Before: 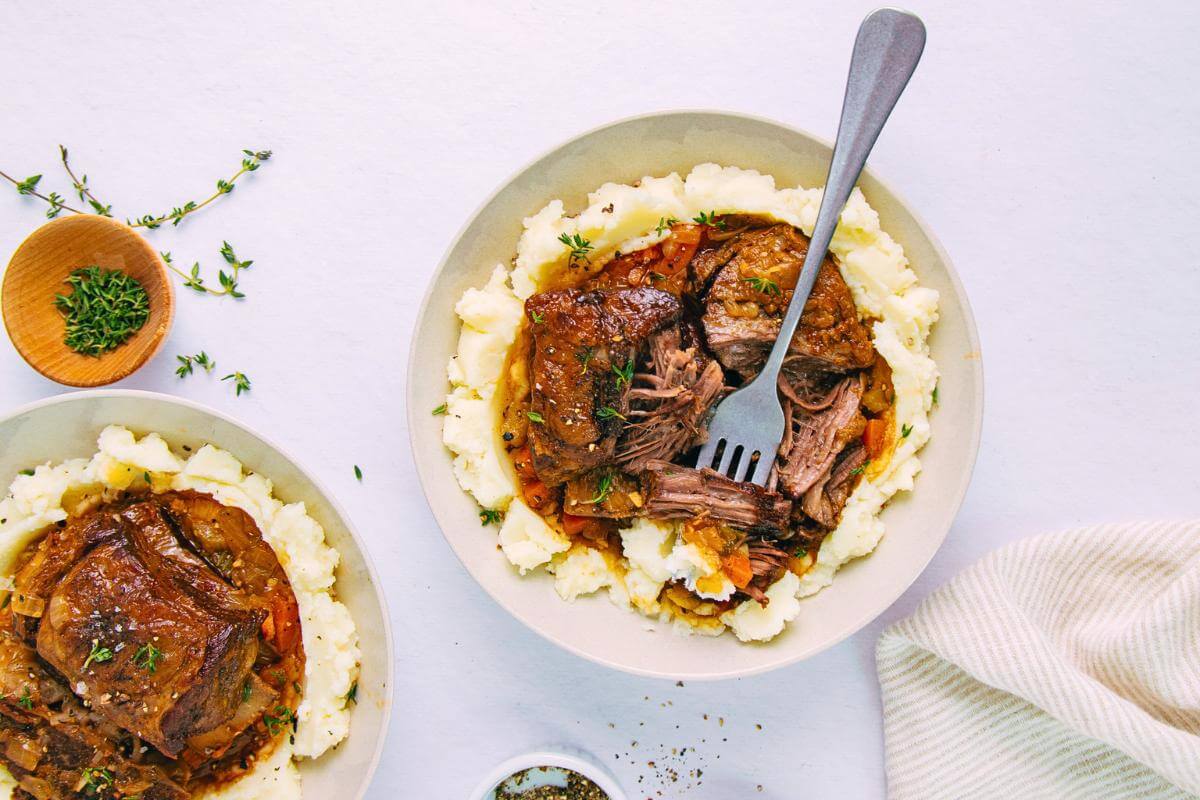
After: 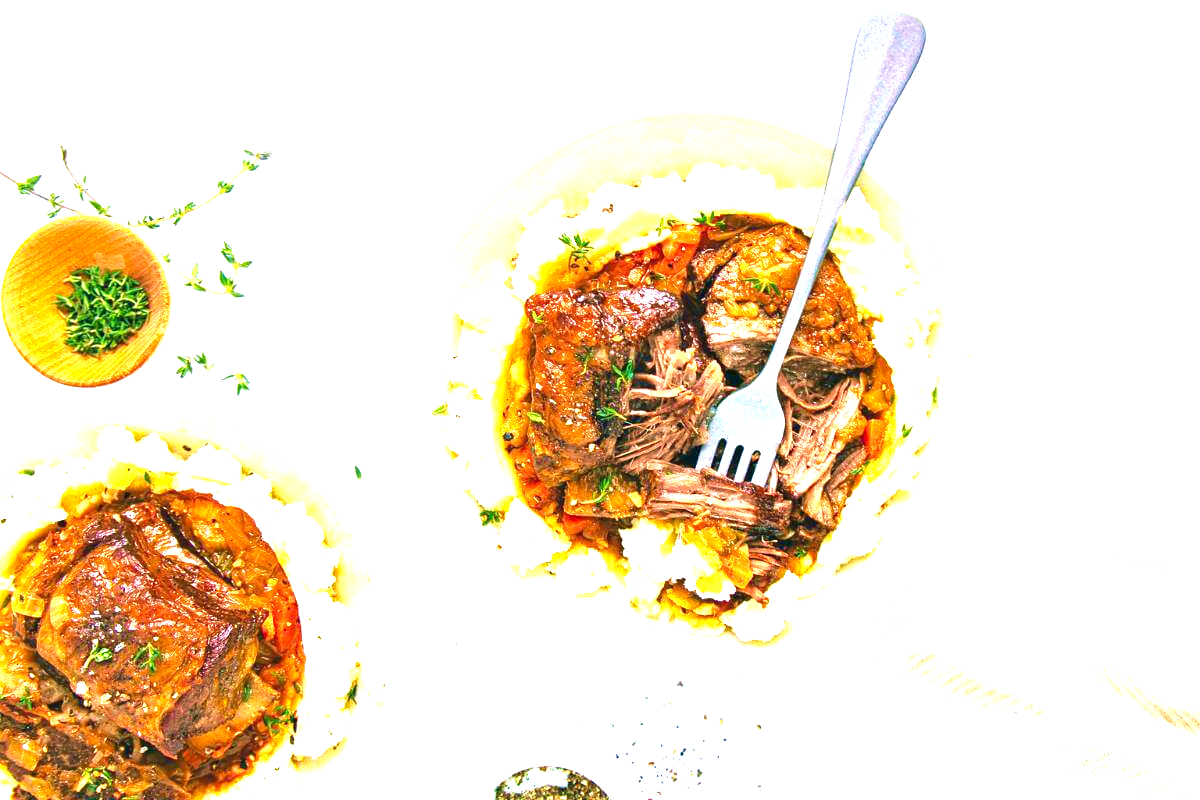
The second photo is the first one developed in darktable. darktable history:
color calibration: illuminant Planckian (black body), adaptation linear Bradford (ICC v4), x 0.361, y 0.366, temperature 4511.61 K, saturation algorithm version 1 (2020)
exposure: black level correction 0, exposure 1.625 EV, compensate exposure bias true, compensate highlight preservation false
velvia: strength 45%
color correction: highlights a* 0.816, highlights b* 2.78, saturation 1.1
